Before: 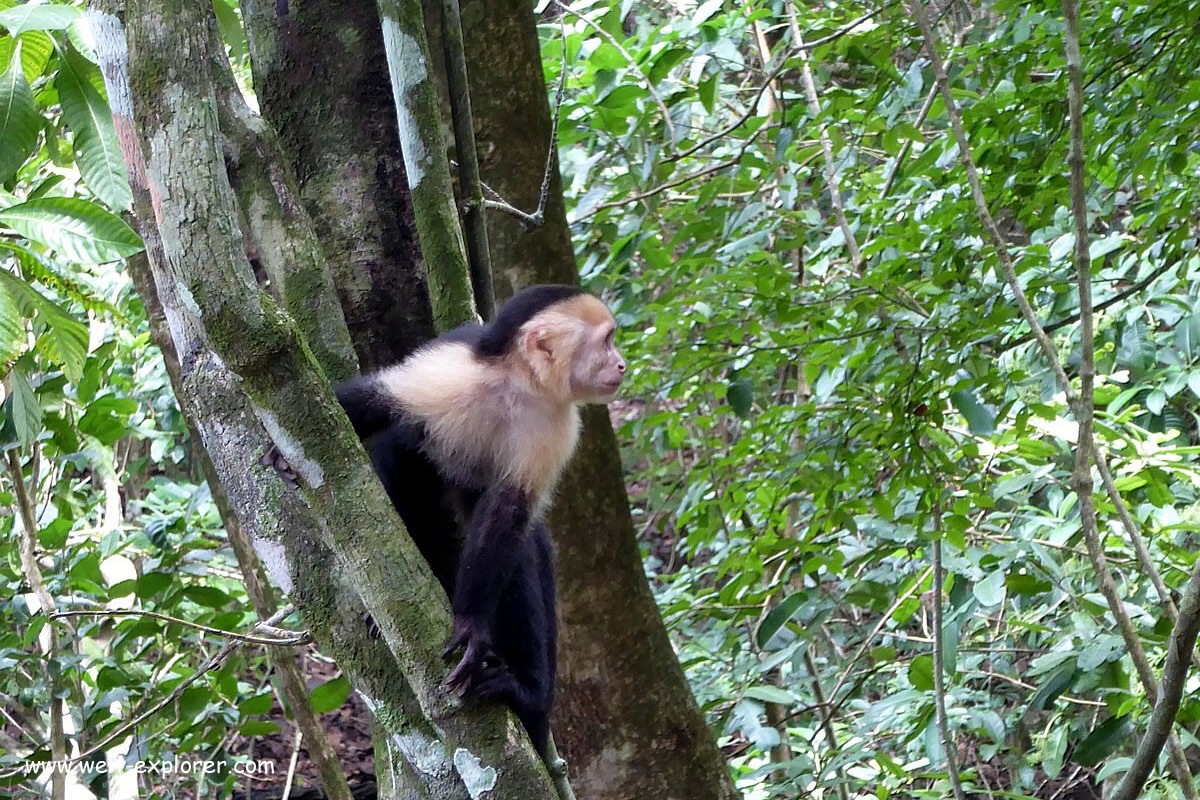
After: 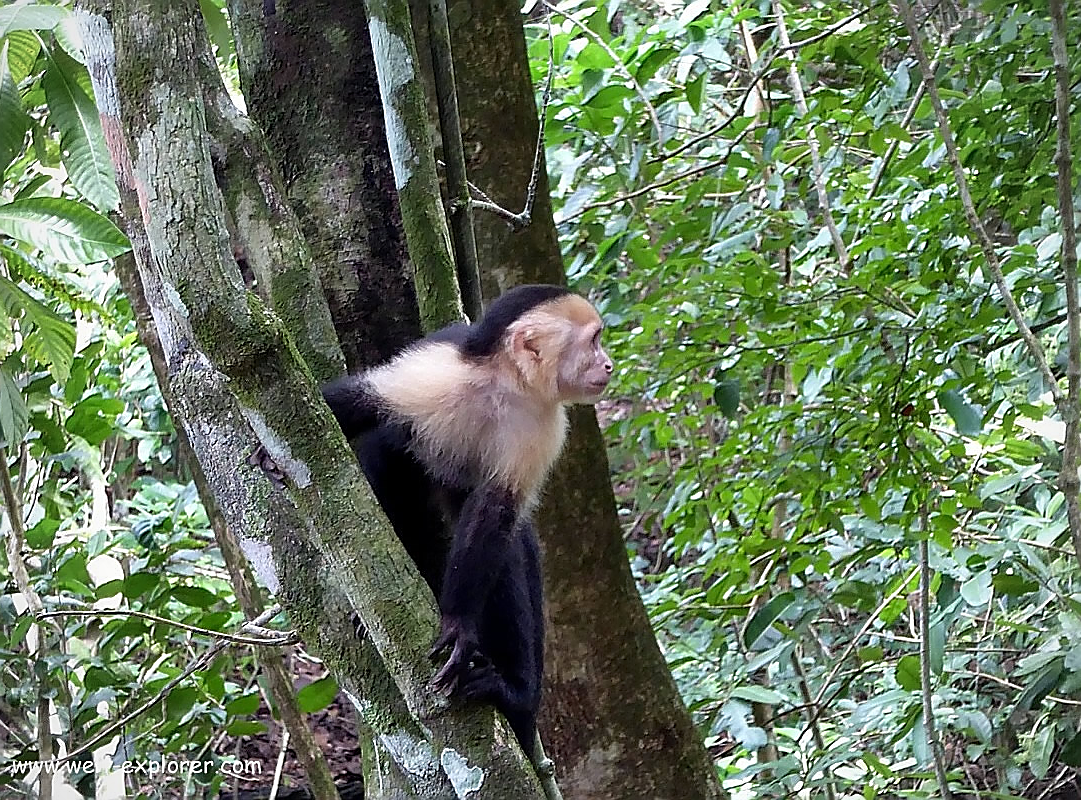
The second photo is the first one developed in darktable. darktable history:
sharpen: radius 1.4, amount 1.25, threshold 0.7
vignetting: fall-off radius 81.94%
crop and rotate: left 1.088%, right 8.807%
